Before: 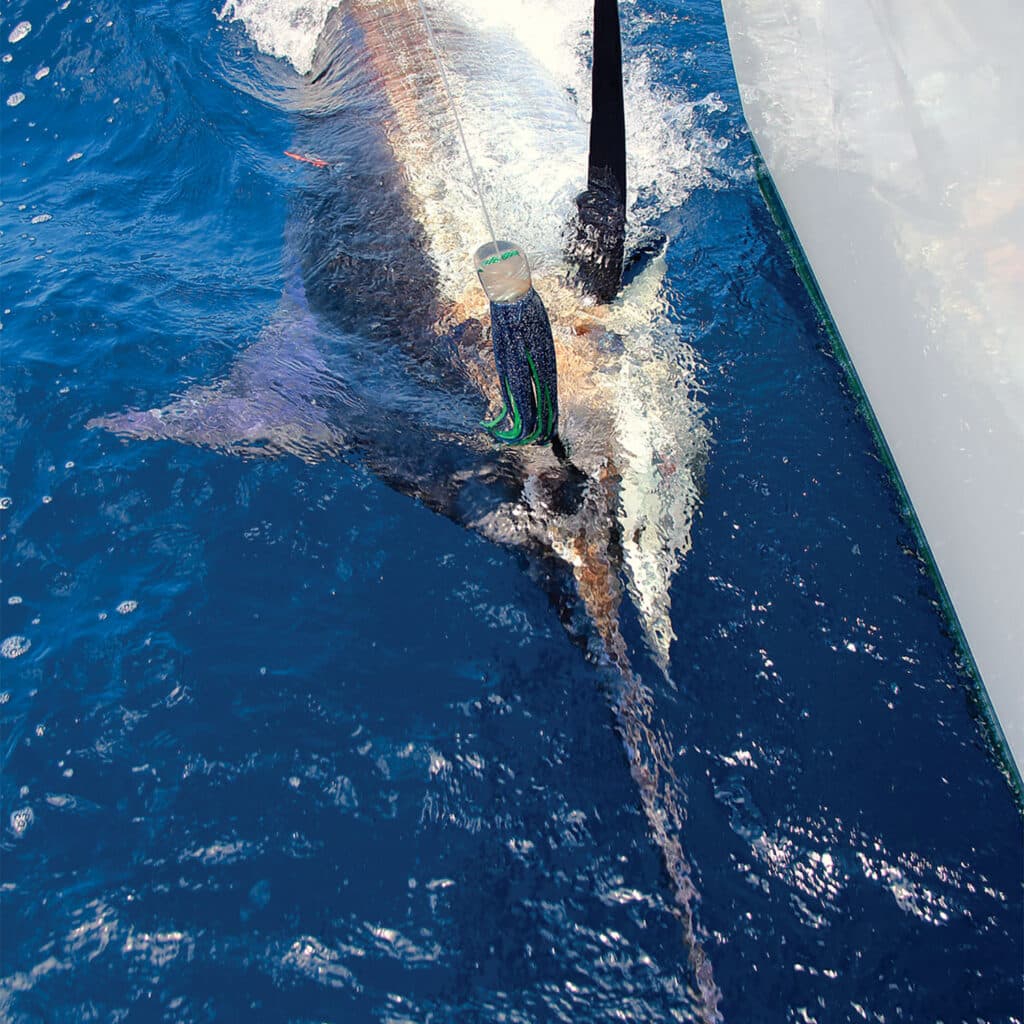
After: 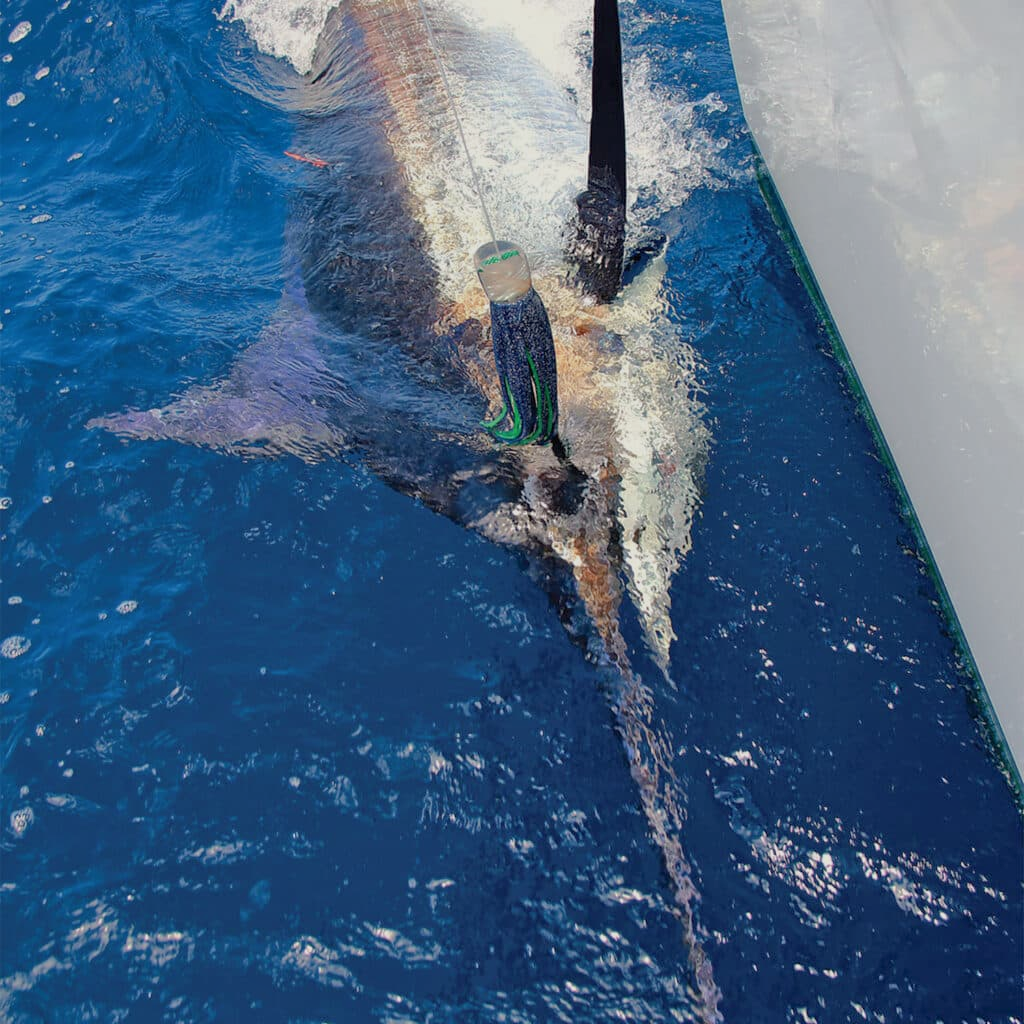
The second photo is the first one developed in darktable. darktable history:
shadows and highlights: shadows 30.86, highlights 0, soften with gaussian
tone equalizer: -8 EV 0.25 EV, -7 EV 0.417 EV, -6 EV 0.417 EV, -5 EV 0.25 EV, -3 EV -0.25 EV, -2 EV -0.417 EV, -1 EV -0.417 EV, +0 EV -0.25 EV, edges refinement/feathering 500, mask exposure compensation -1.57 EV, preserve details guided filter
